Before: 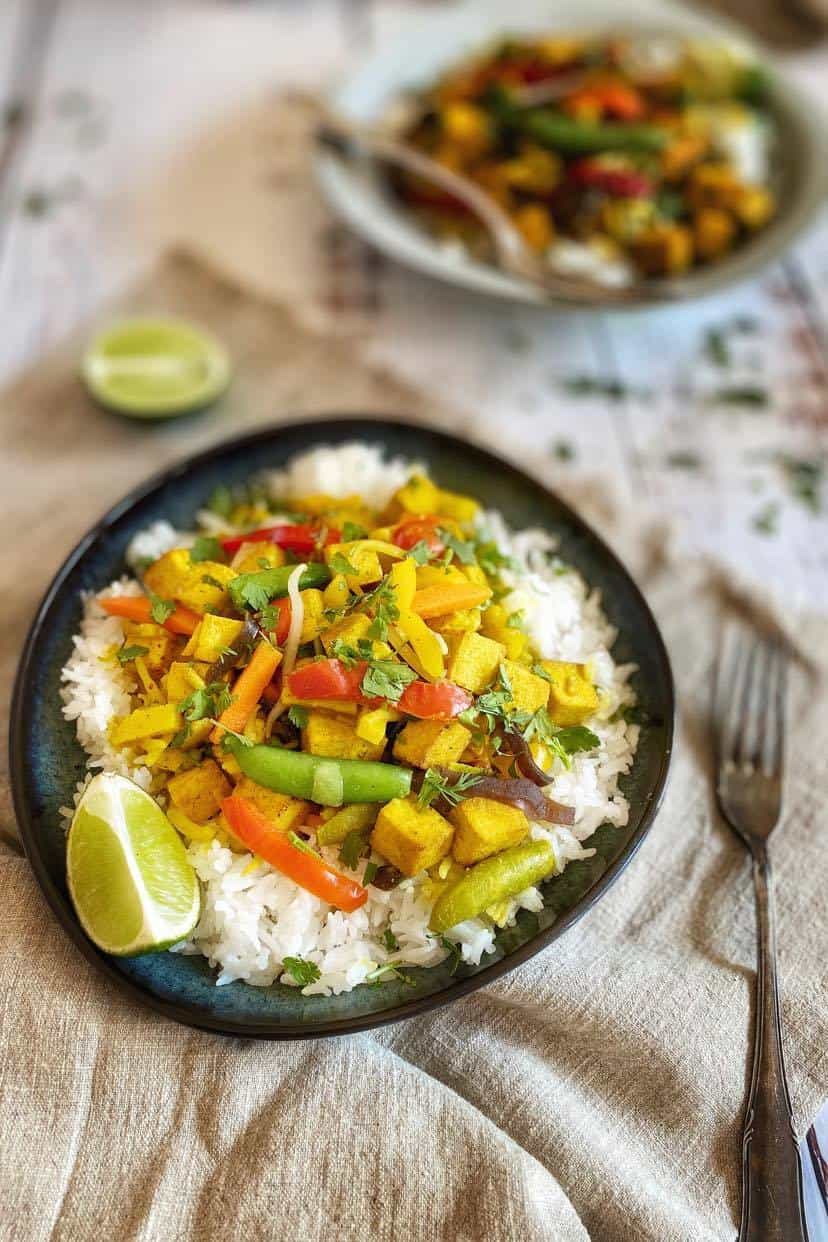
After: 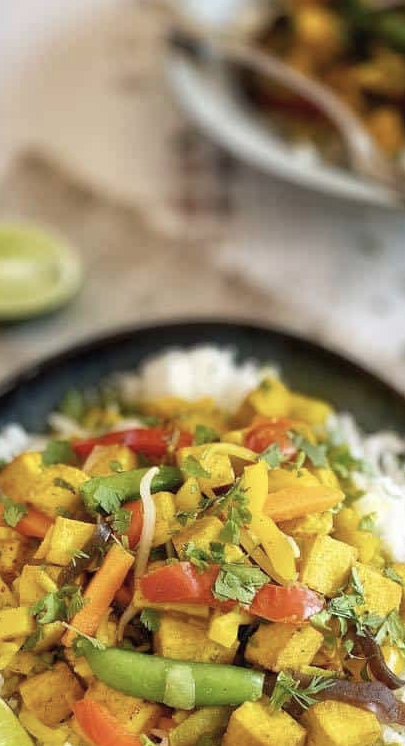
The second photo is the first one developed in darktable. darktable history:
color correction: highlights b* 0.018, saturation 0.789
crop: left 17.951%, top 7.819%, right 33.048%, bottom 32.054%
